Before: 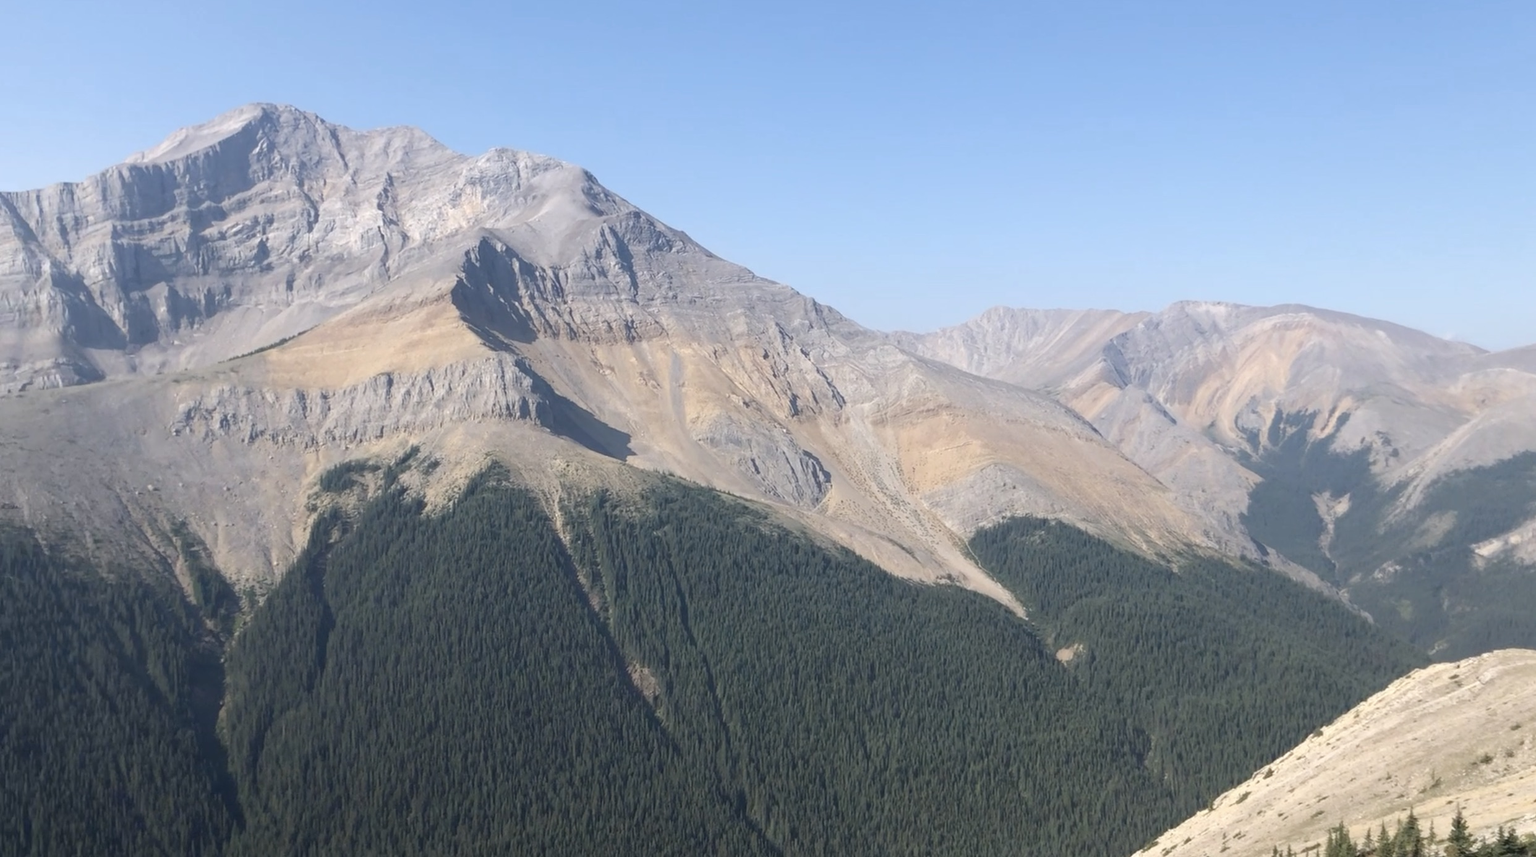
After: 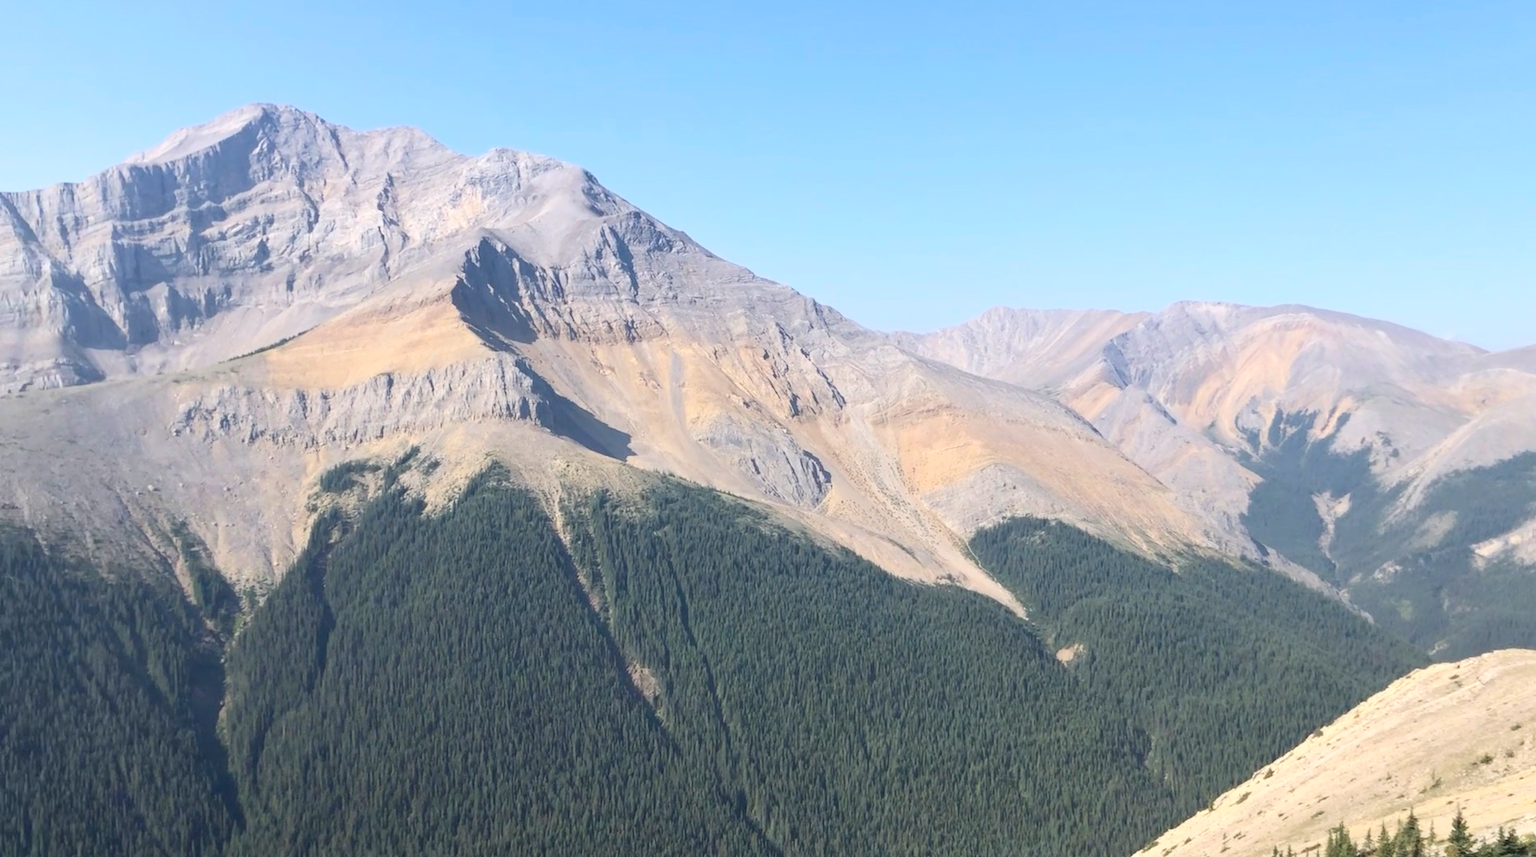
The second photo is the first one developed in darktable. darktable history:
shadows and highlights: shadows 37.27, highlights -28.18, soften with gaussian
contrast brightness saturation: contrast 0.2, brightness 0.16, saturation 0.22
